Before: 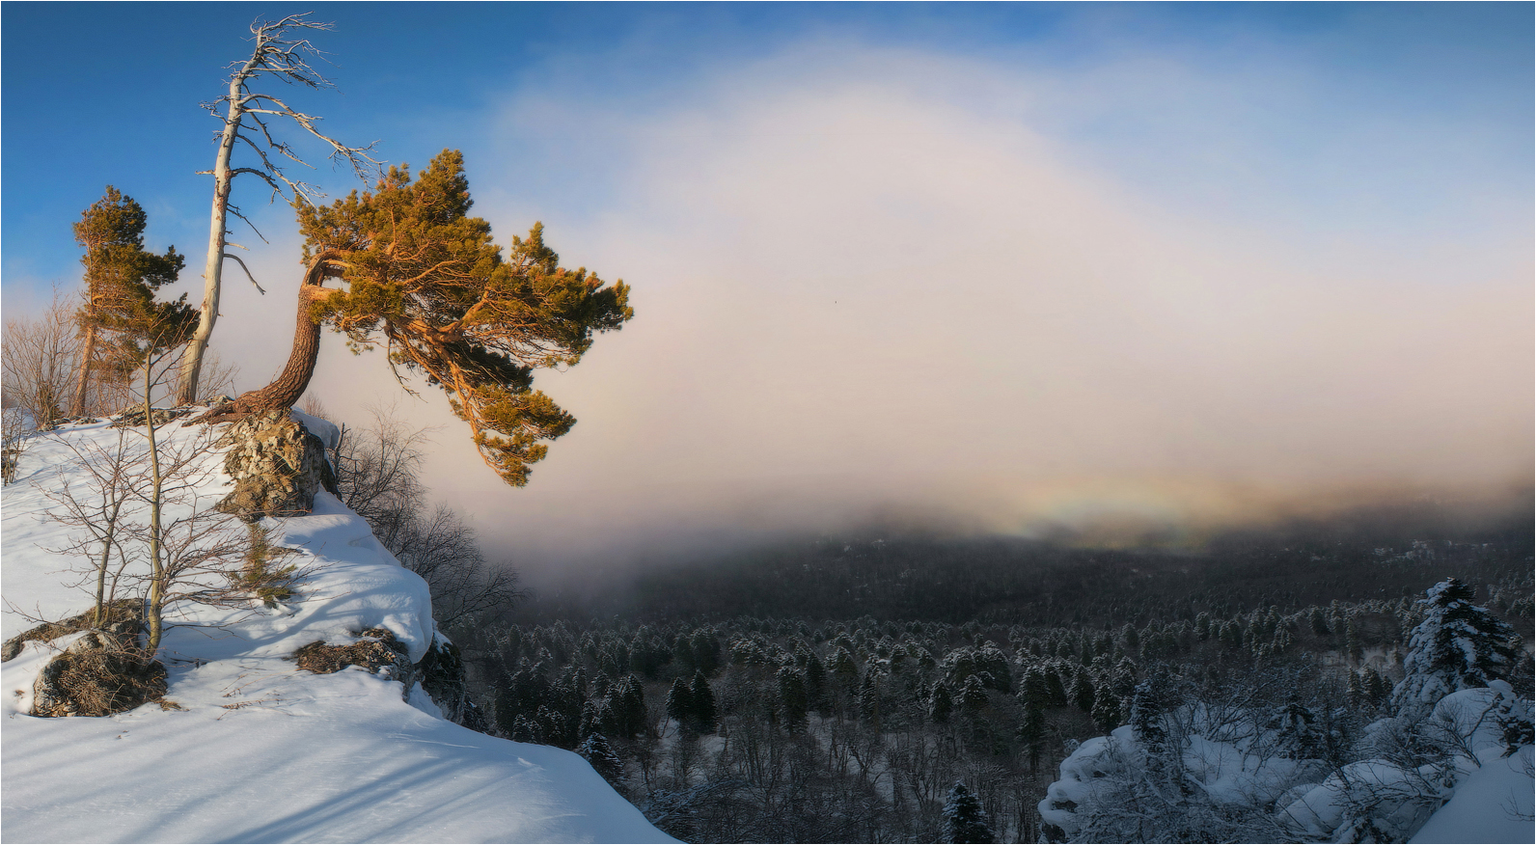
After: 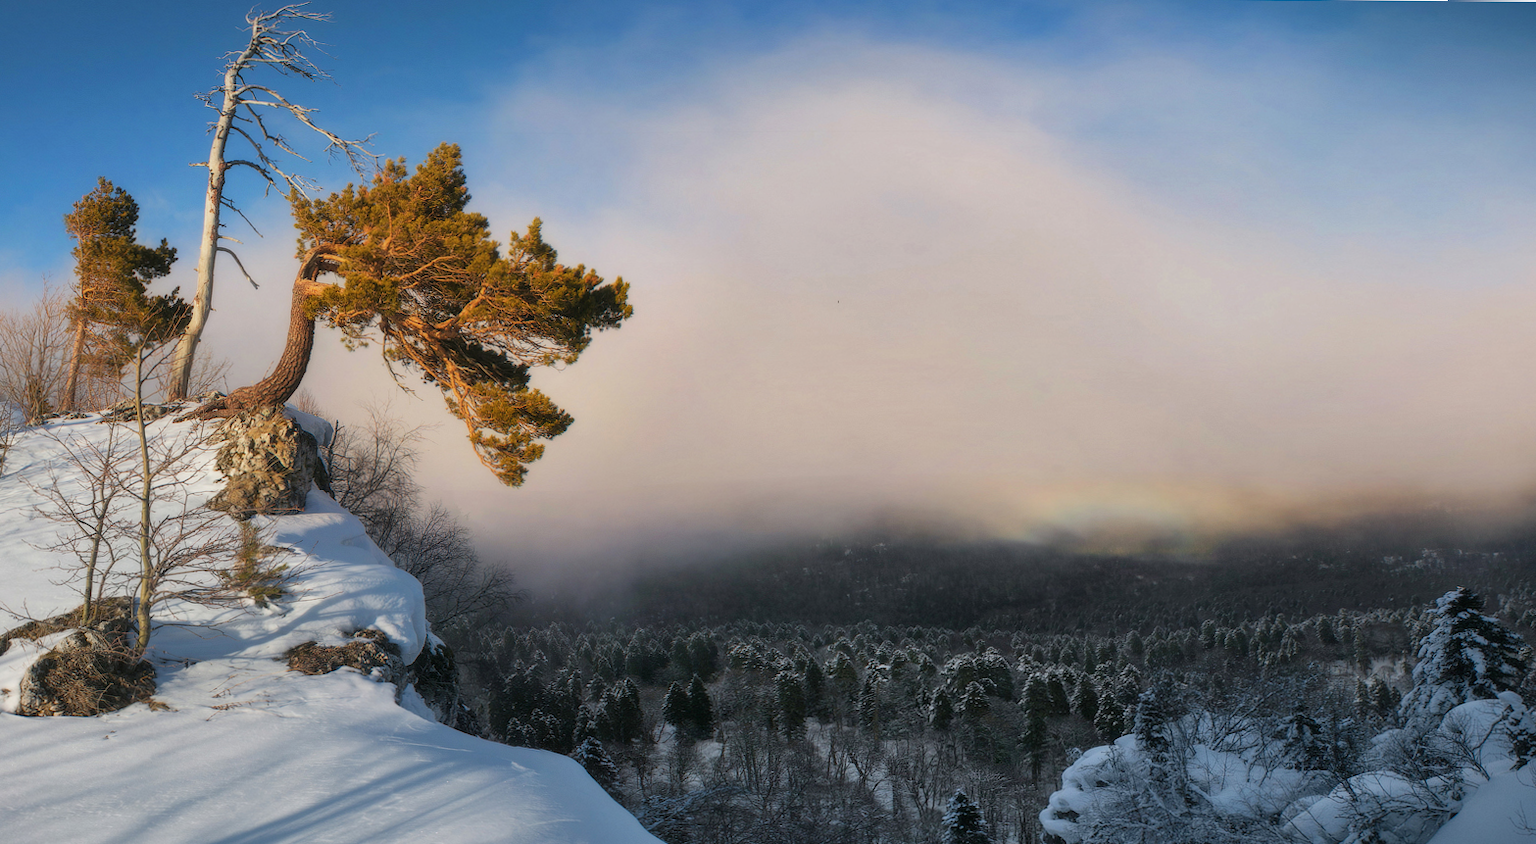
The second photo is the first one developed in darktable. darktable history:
shadows and highlights: low approximation 0.01, soften with gaussian
crop and rotate: angle -0.498°
